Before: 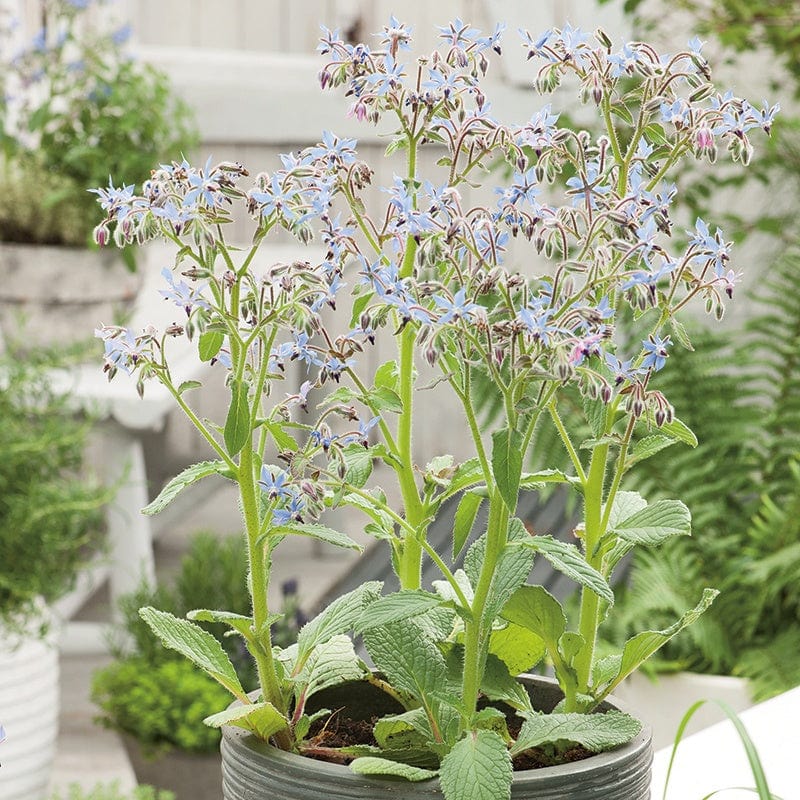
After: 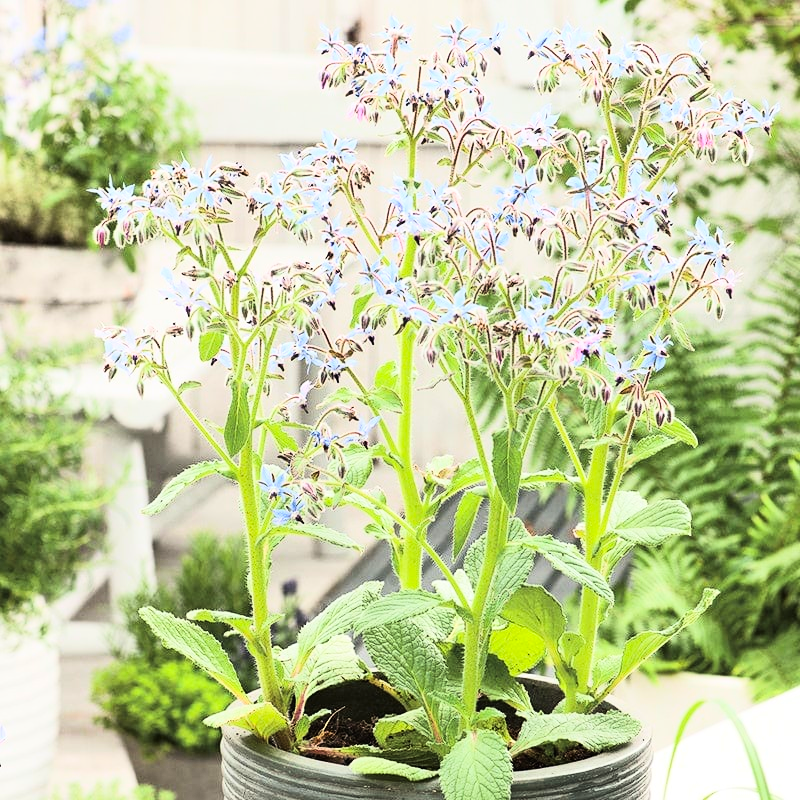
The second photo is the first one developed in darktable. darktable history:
tone curve: curves: ch0 [(0, 0) (0.137, 0.063) (0.255, 0.176) (0.502, 0.502) (0.749, 0.839) (1, 1)], color space Lab, linked channels, preserve colors none
contrast brightness saturation: contrast 0.2, brightness 0.16, saturation 0.22
